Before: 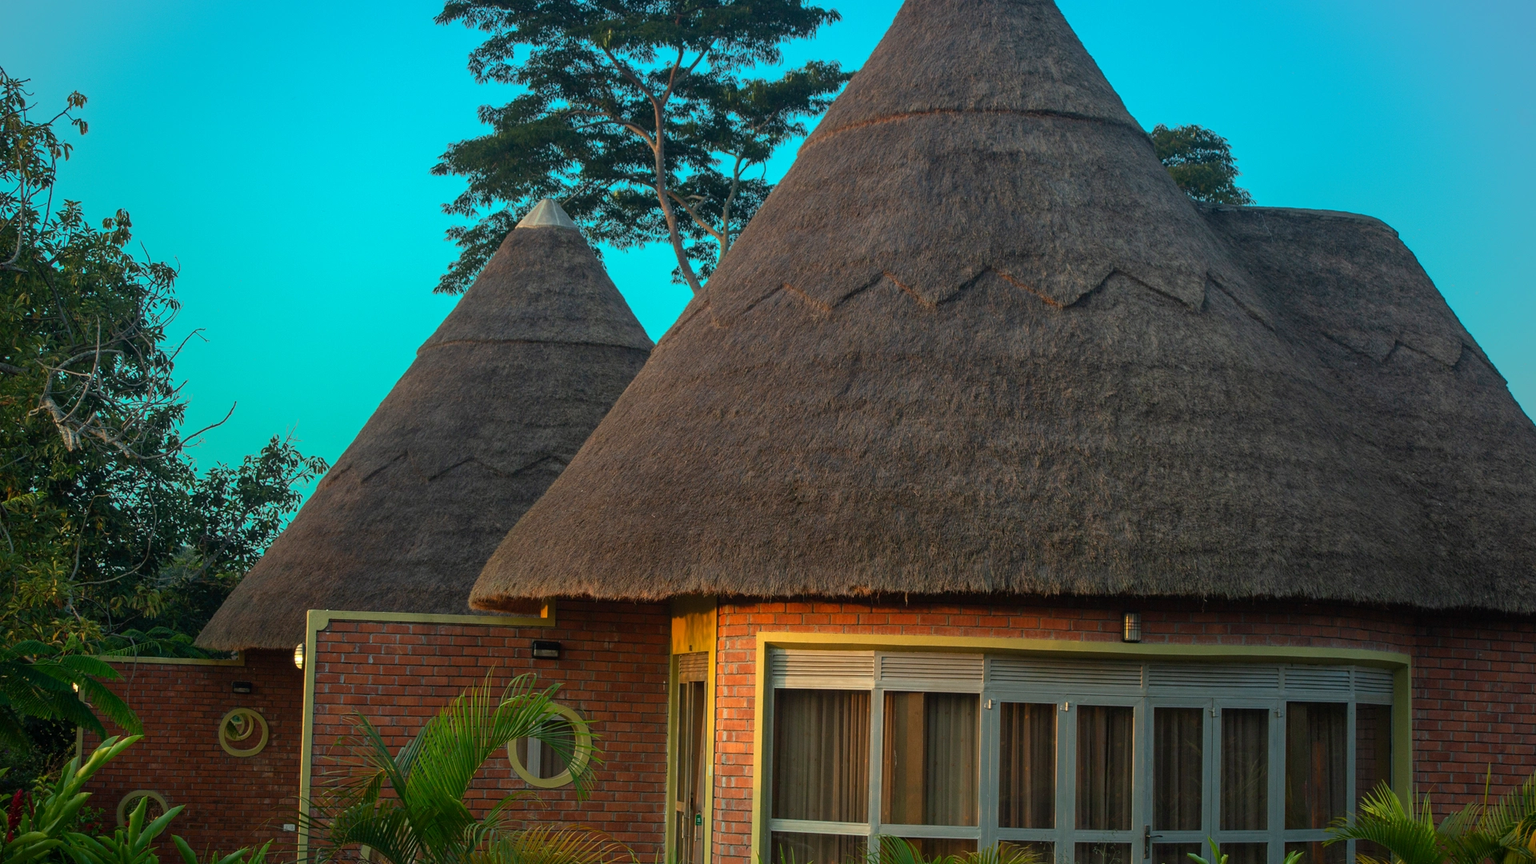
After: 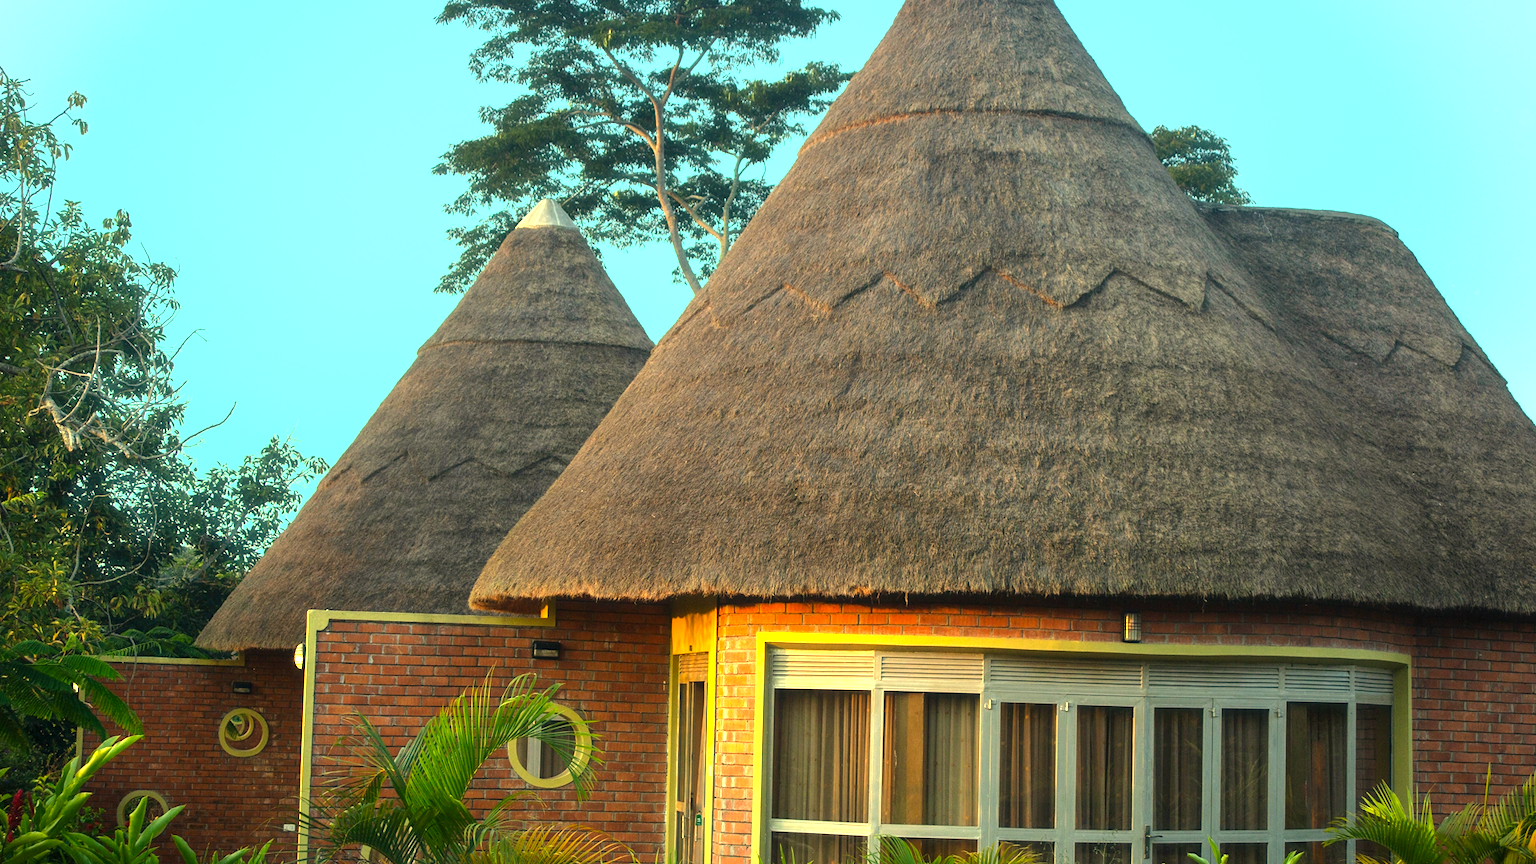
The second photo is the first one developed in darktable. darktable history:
haze removal: strength -0.1, adaptive false
exposure: exposure 1.2 EV, compensate highlight preservation false
color correction: highlights a* 2.72, highlights b* 22.8
tone equalizer: -8 EV -0.417 EV, -7 EV -0.389 EV, -6 EV -0.333 EV, -5 EV -0.222 EV, -3 EV 0.222 EV, -2 EV 0.333 EV, -1 EV 0.389 EV, +0 EV 0.417 EV, edges refinement/feathering 500, mask exposure compensation -1.25 EV, preserve details no
